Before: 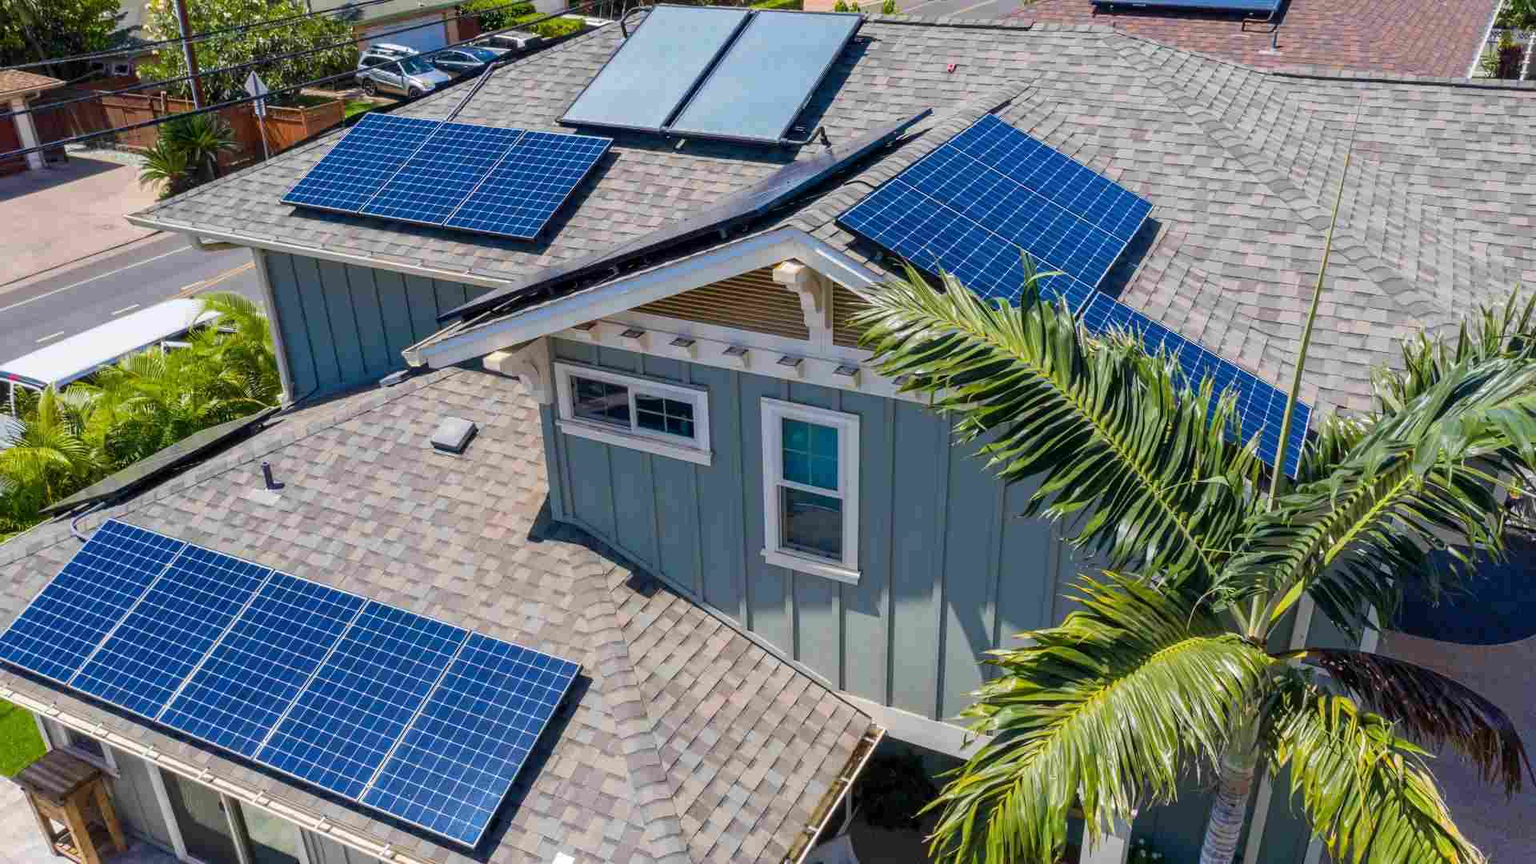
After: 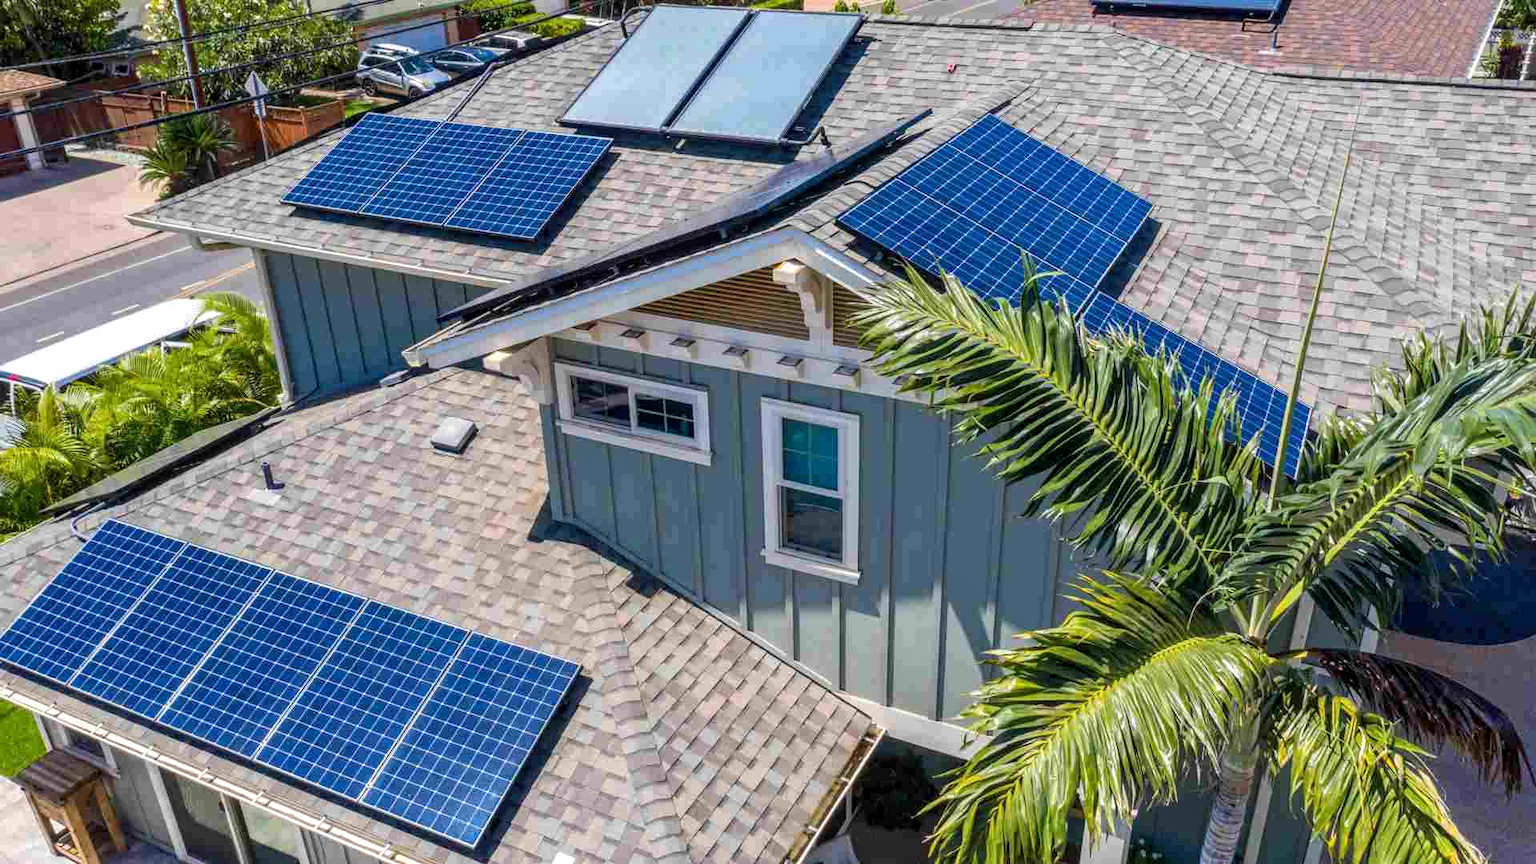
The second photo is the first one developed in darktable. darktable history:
local contrast: on, module defaults
exposure: exposure 0.197 EV, compensate highlight preservation false
